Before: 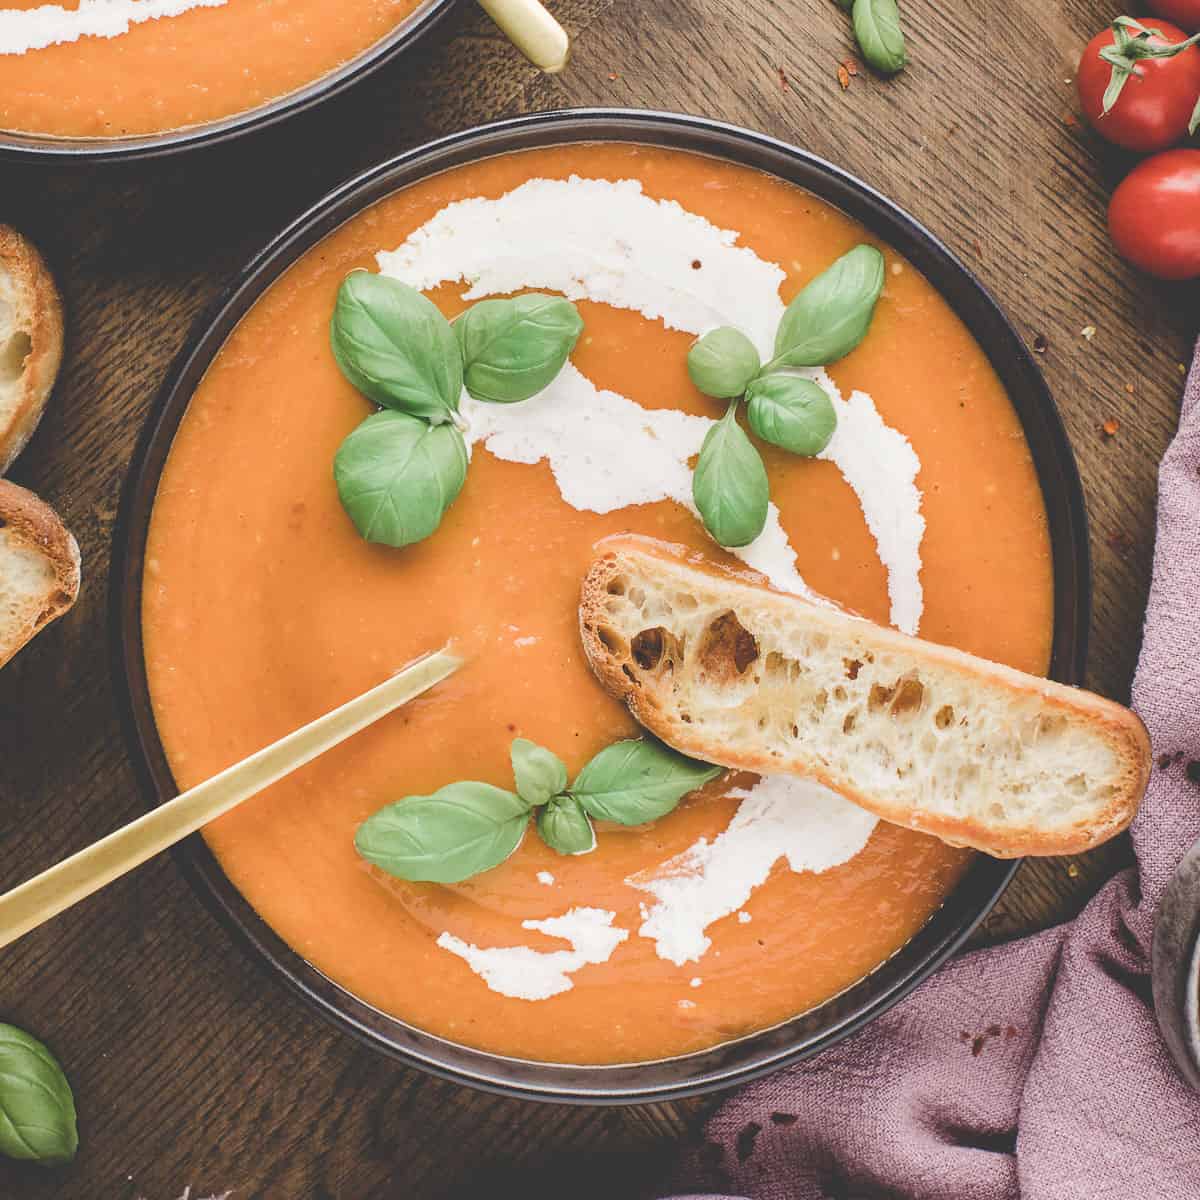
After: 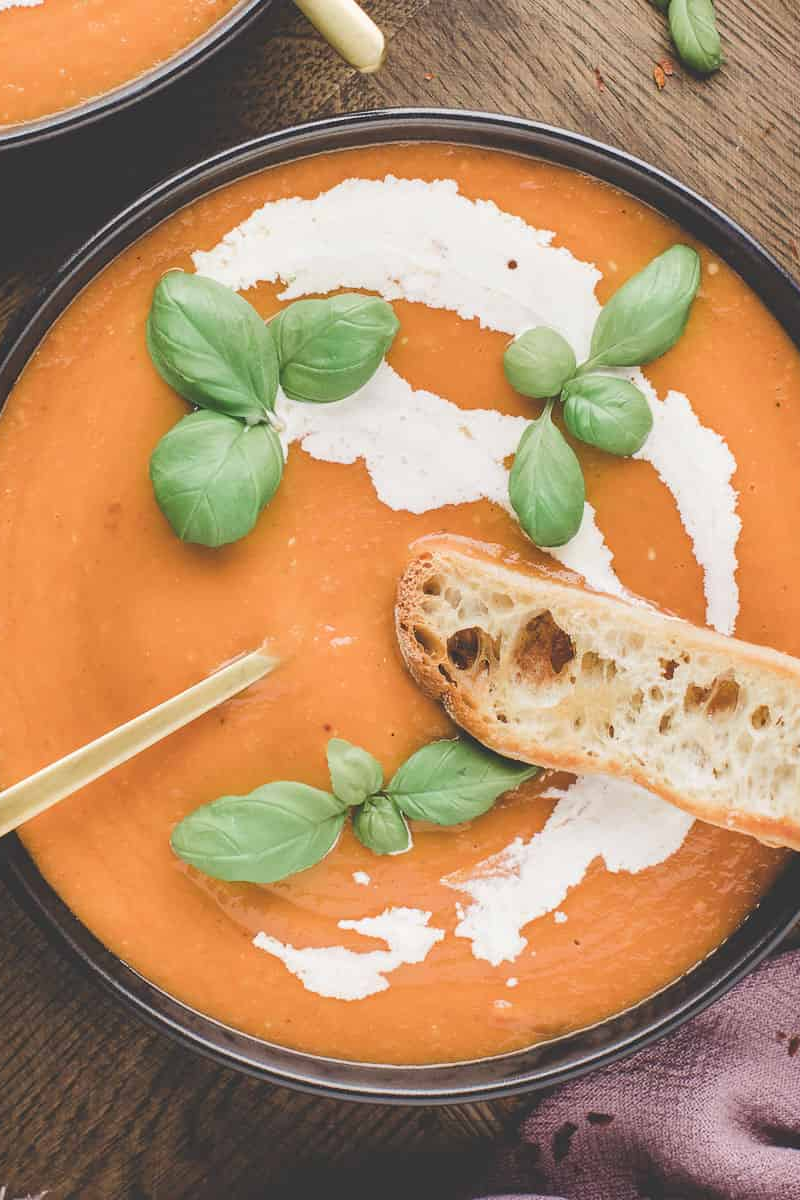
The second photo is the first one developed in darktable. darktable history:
crop and rotate: left 15.414%, right 17.904%
